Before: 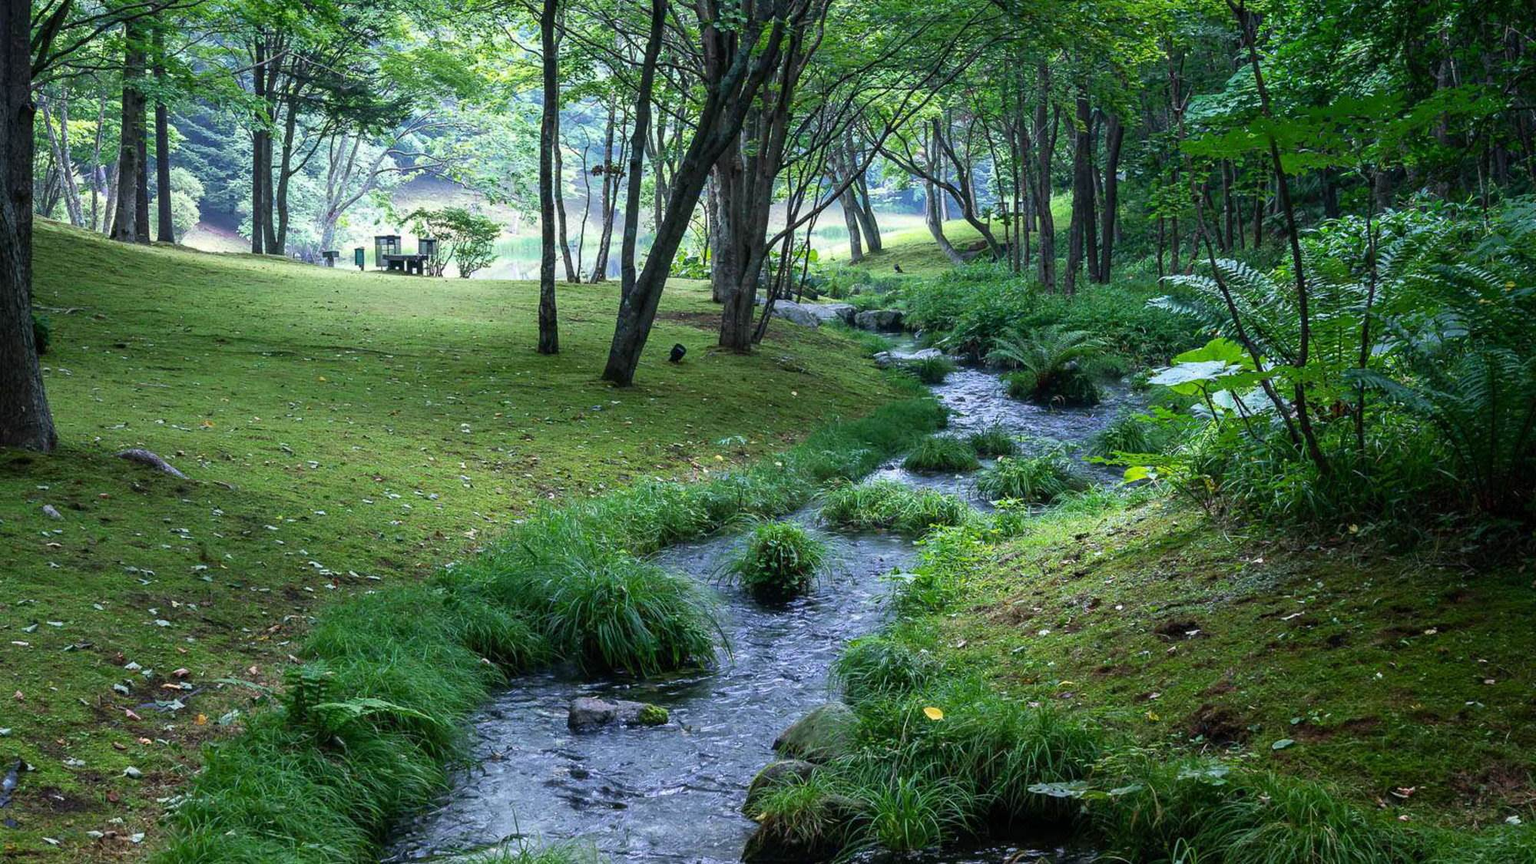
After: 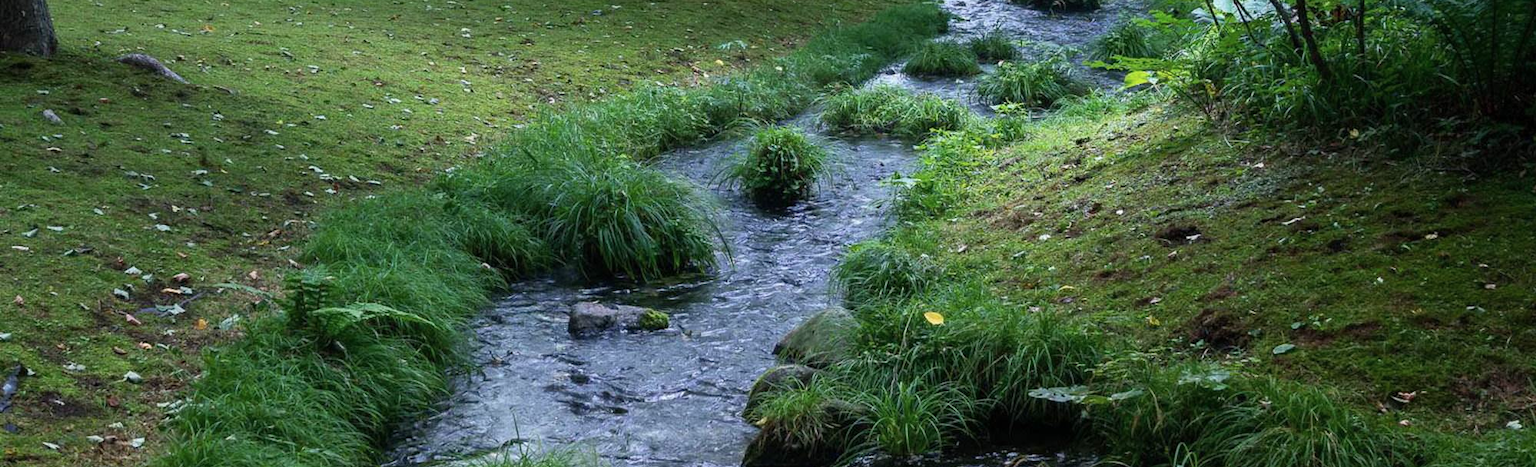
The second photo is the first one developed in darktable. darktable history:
contrast brightness saturation: saturation -0.099
crop and rotate: top 45.862%, right 0.031%
